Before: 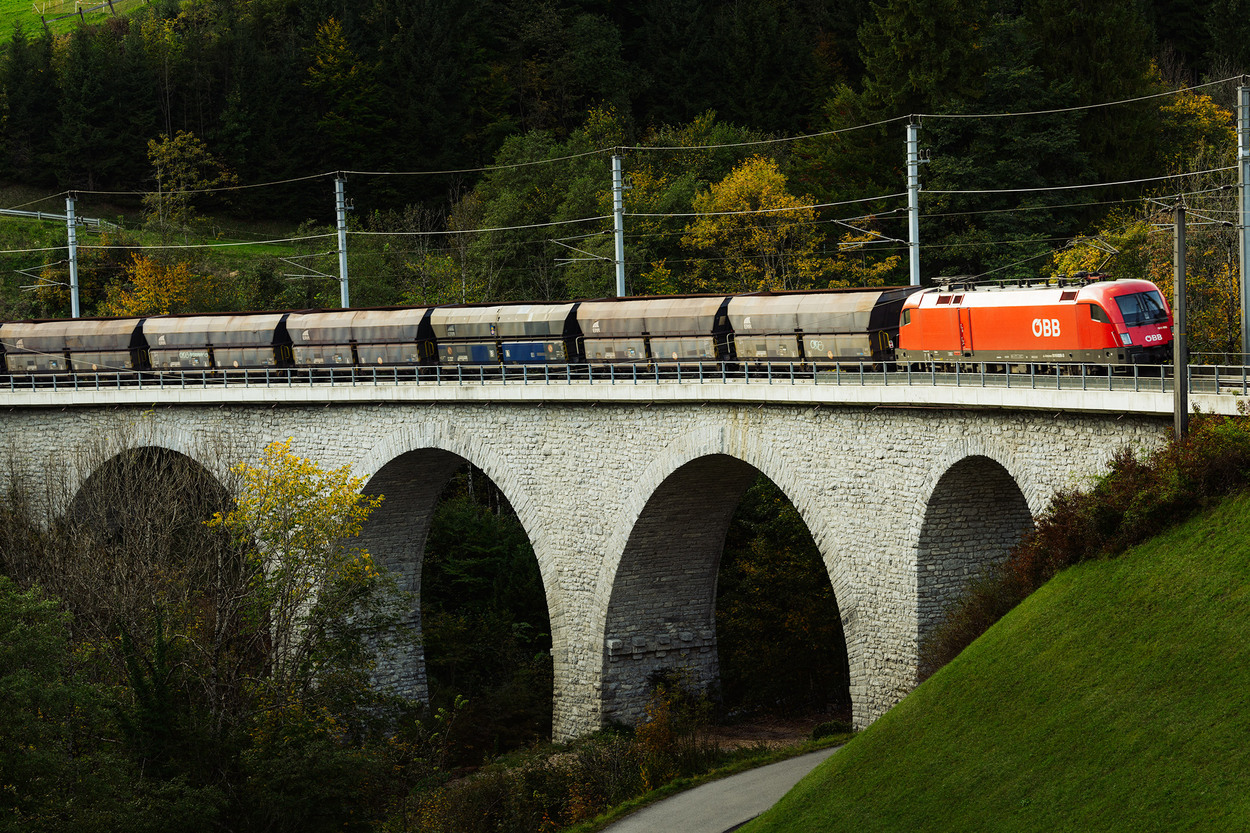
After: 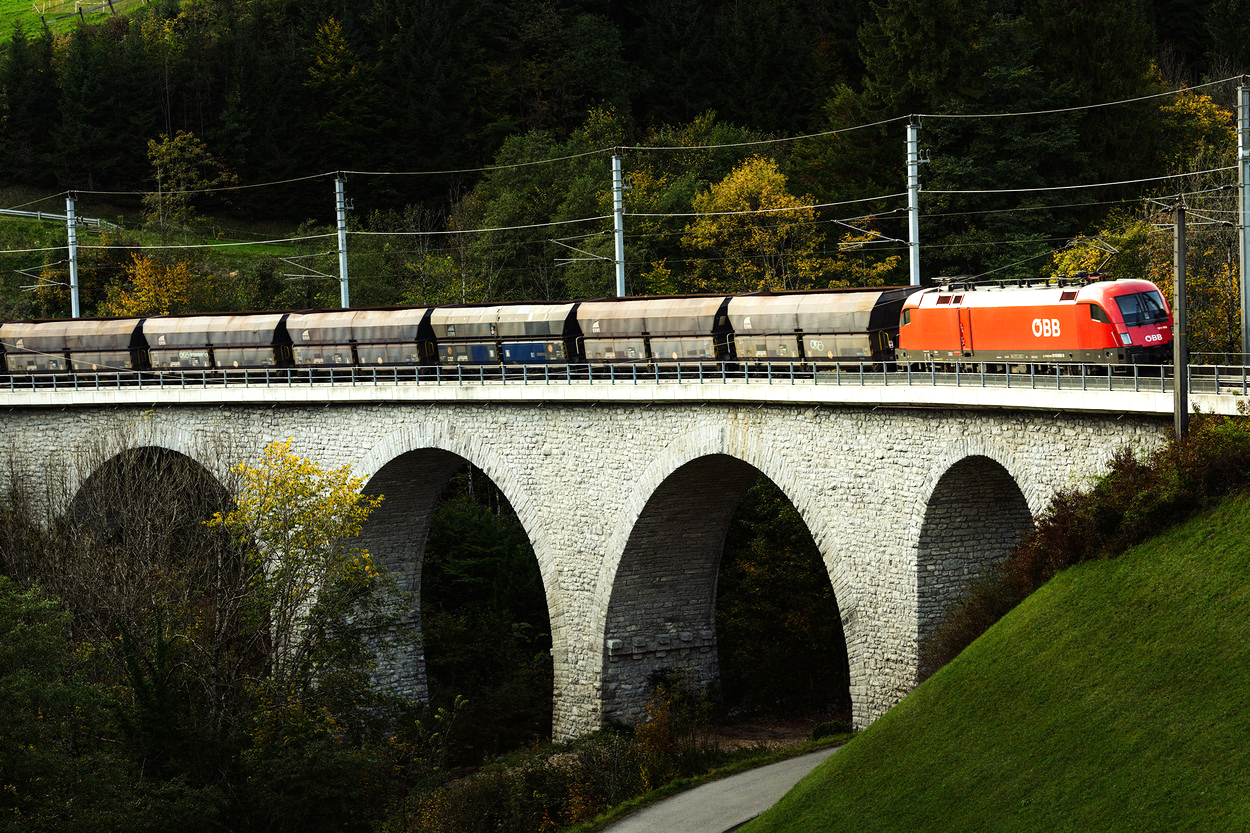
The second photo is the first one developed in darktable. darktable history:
tone equalizer: -8 EV -0.417 EV, -7 EV -0.389 EV, -6 EV -0.333 EV, -5 EV -0.222 EV, -3 EV 0.222 EV, -2 EV 0.333 EV, -1 EV 0.389 EV, +0 EV 0.417 EV, edges refinement/feathering 500, mask exposure compensation -1.57 EV, preserve details no
shadows and highlights: shadows 12, white point adjustment 1.2, soften with gaussian
